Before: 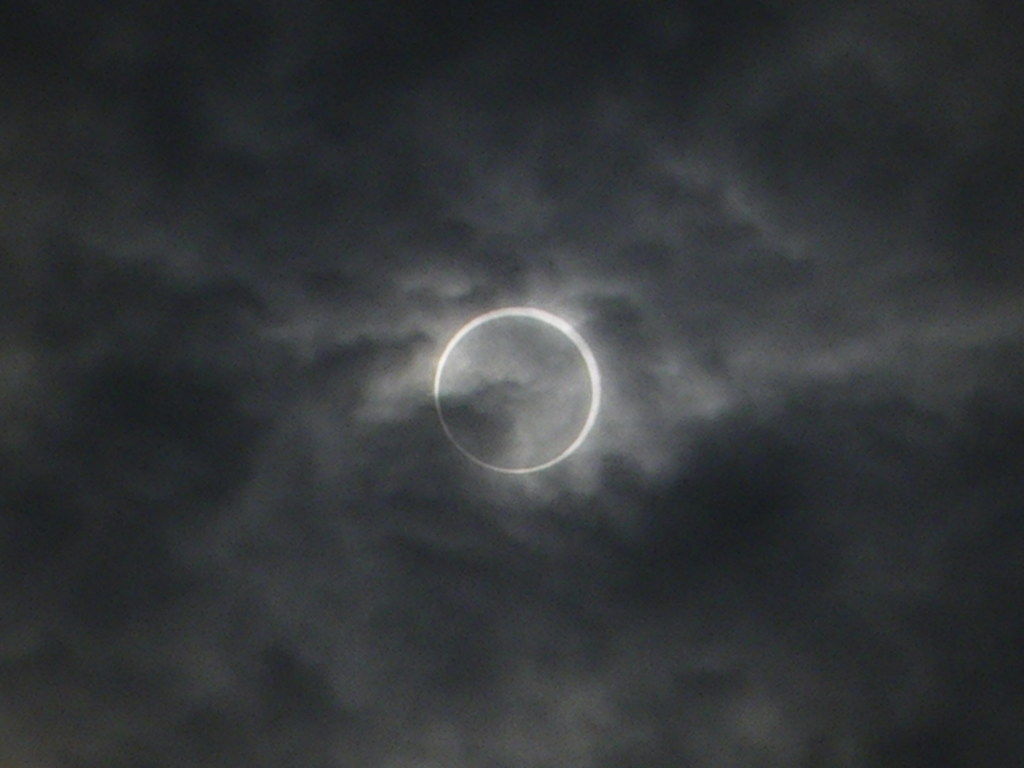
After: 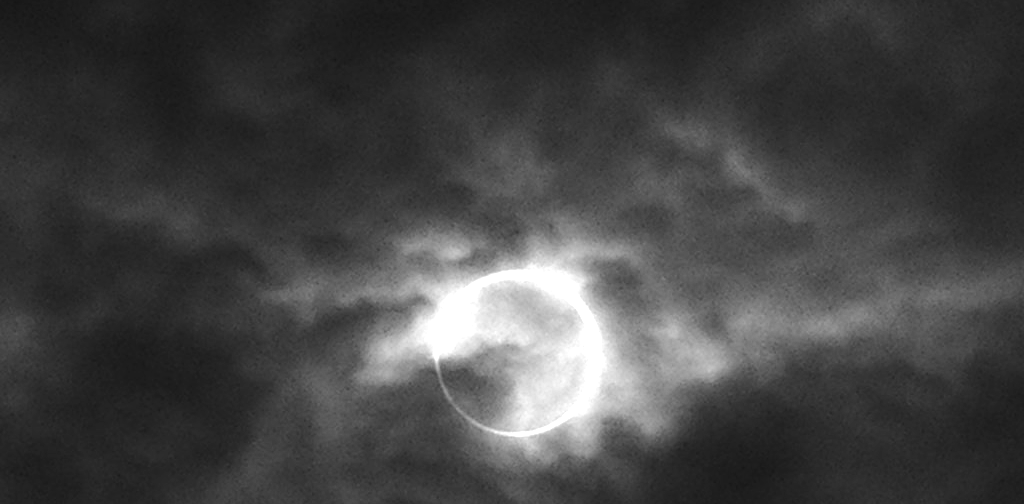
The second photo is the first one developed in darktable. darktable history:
crop and rotate: top 4.848%, bottom 29.503%
exposure: exposure 0.6 EV, compensate highlight preservation false
white balance: red 1.188, blue 1.11
tone equalizer: -8 EV -1.08 EV, -7 EV -1.01 EV, -6 EV -0.867 EV, -5 EV -0.578 EV, -3 EV 0.578 EV, -2 EV 0.867 EV, -1 EV 1.01 EV, +0 EV 1.08 EV, edges refinement/feathering 500, mask exposure compensation -1.57 EV, preserve details no
monochrome: a 1.94, b -0.638
